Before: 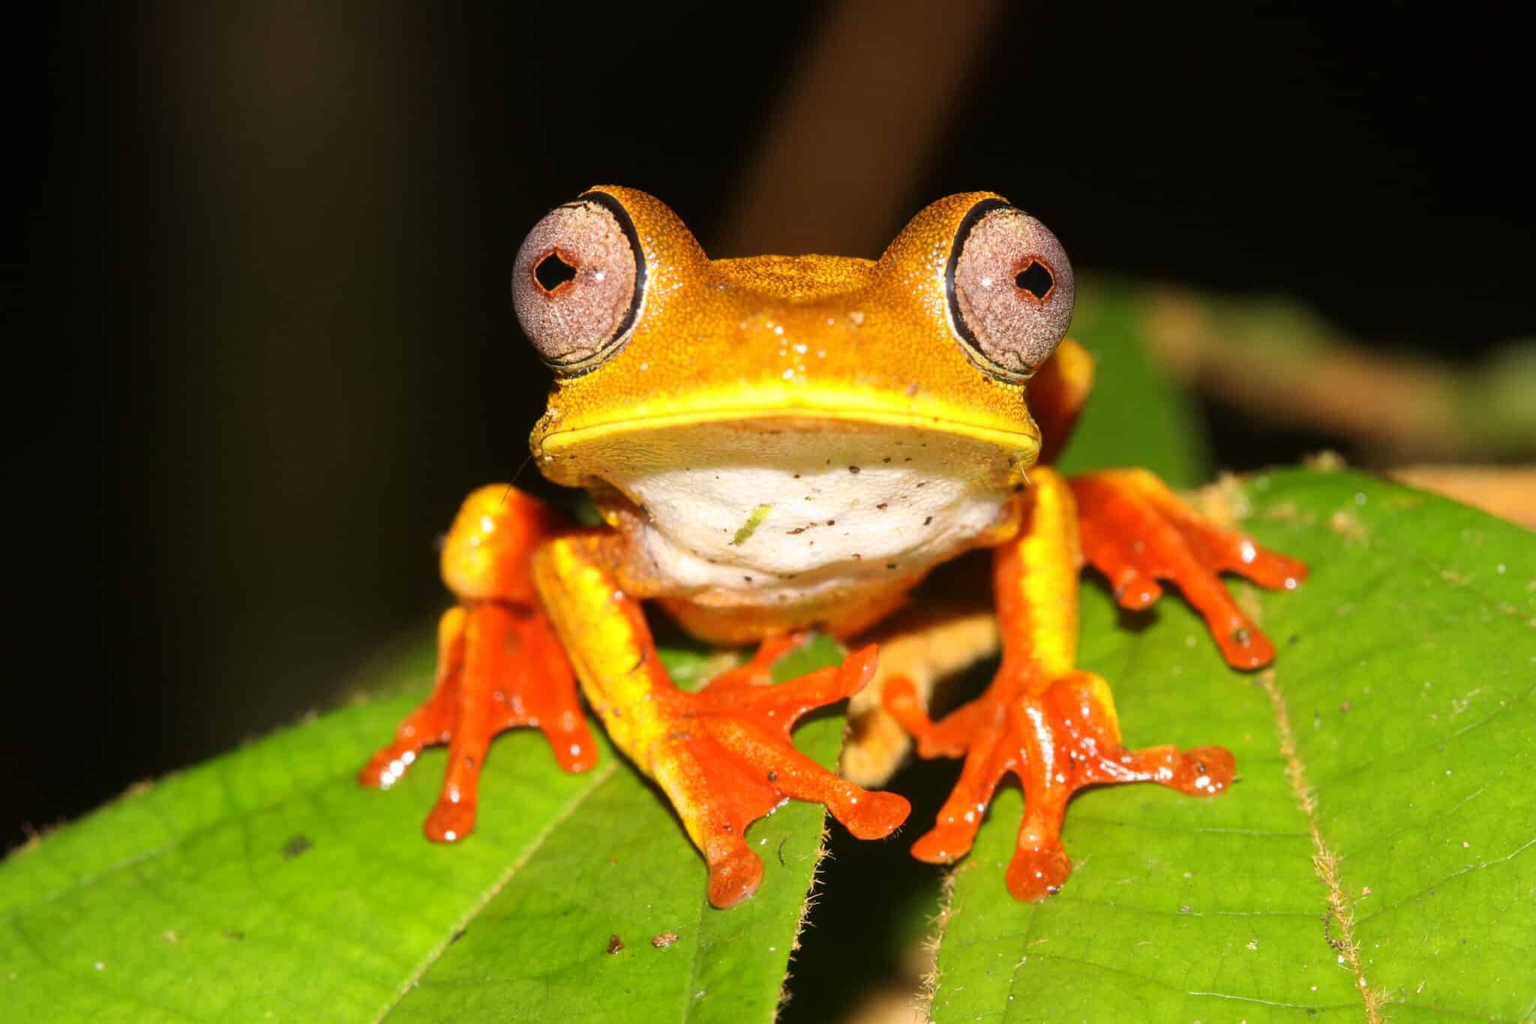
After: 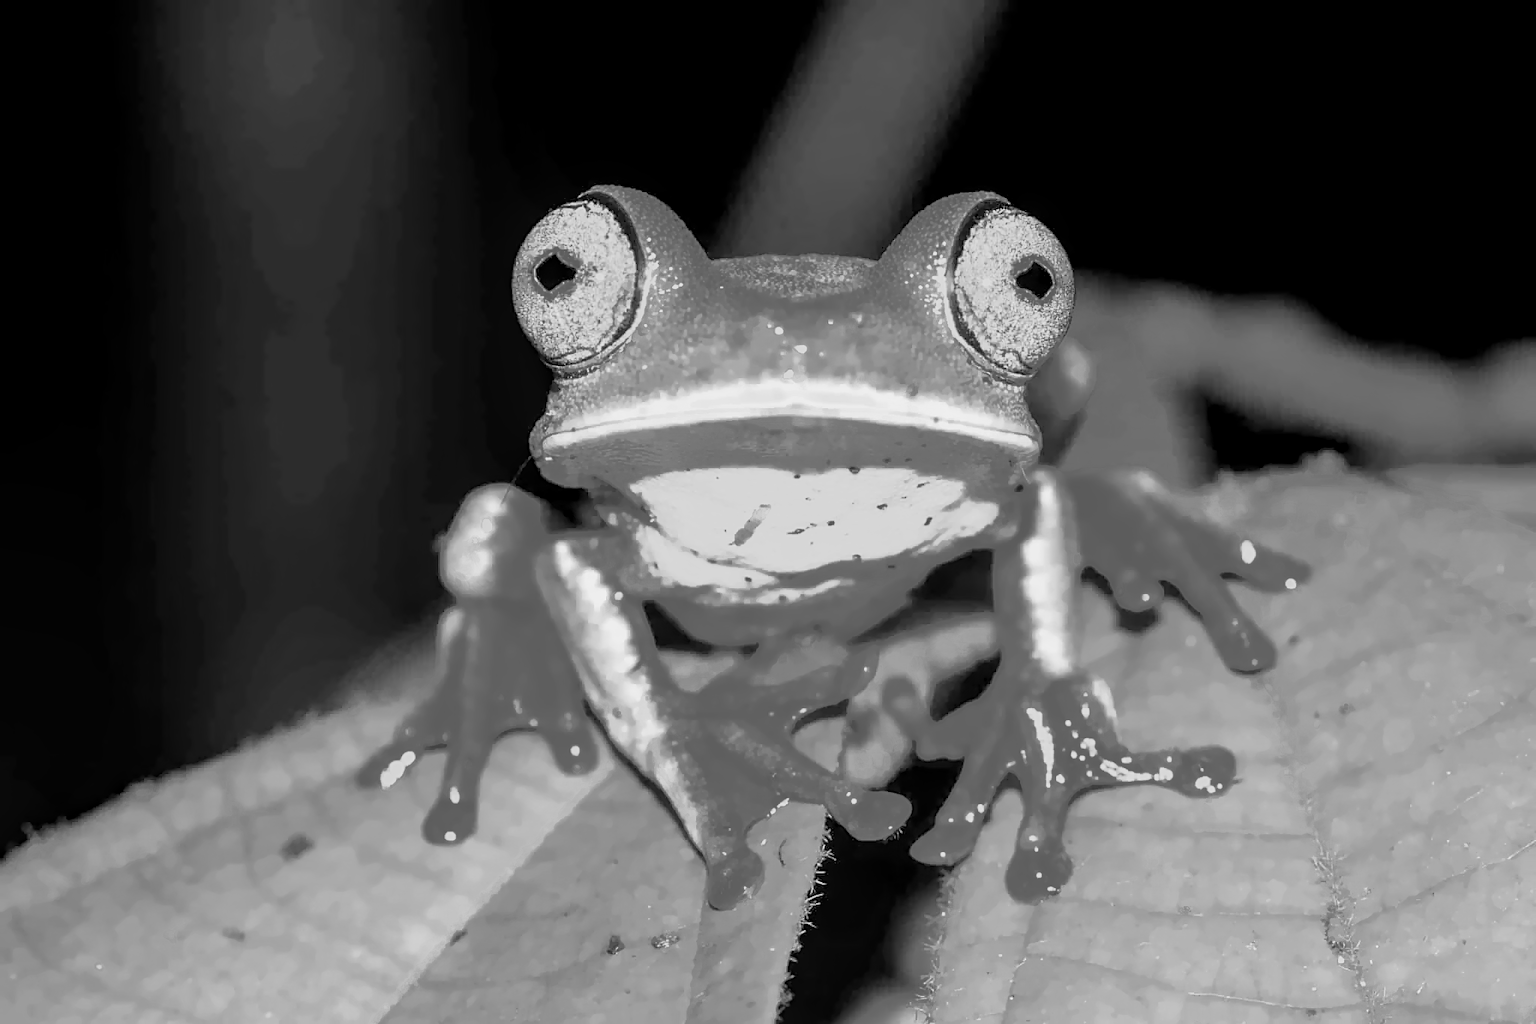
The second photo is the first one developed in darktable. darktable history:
denoise (profiled): patch size 2, strength 1.125, preserve shadows 1.03, bias correction -0.346, scattering 0.272, a [-1, 0, 0], b [0, 0, 0], compensate highlight preservation false
filmic rgb: black relative exposure -7.15 EV, white relative exposure 5.36 EV, hardness 3.02, color science v6 (2022)
highlight reconstruction: iterations 1, diameter of reconstruction 64 px
lens correction: scale 1, crop 1, focal 35, aperture 14, distance 1000, camera "Canon EOS RP", lens "Canon RF 35mm F1.8 MACRO IS STM"
raw denoise: x [[0, 0.25, 0.5, 0.75, 1] ×4]
sharpen: on, module defaults
white balance: red 2.217, blue 1.523
exposure "magic lantern defaults": compensate highlight preservation false
local contrast: detail 130%
color balance rgb: linear chroma grading › global chroma 15%, perceptual saturation grading › global saturation 30%
color zones: curves: ch0 [(0.002, 0.593) (0.143, 0.417) (0.285, 0.541) (0.455, 0.289) (0.608, 0.327) (0.727, 0.283) (0.869, 0.571) (1, 0.603)]; ch1 [(0, 0) (0.143, 0) (0.286, 0) (0.429, 0) (0.571, 0) (0.714, 0) (0.857, 0)]
